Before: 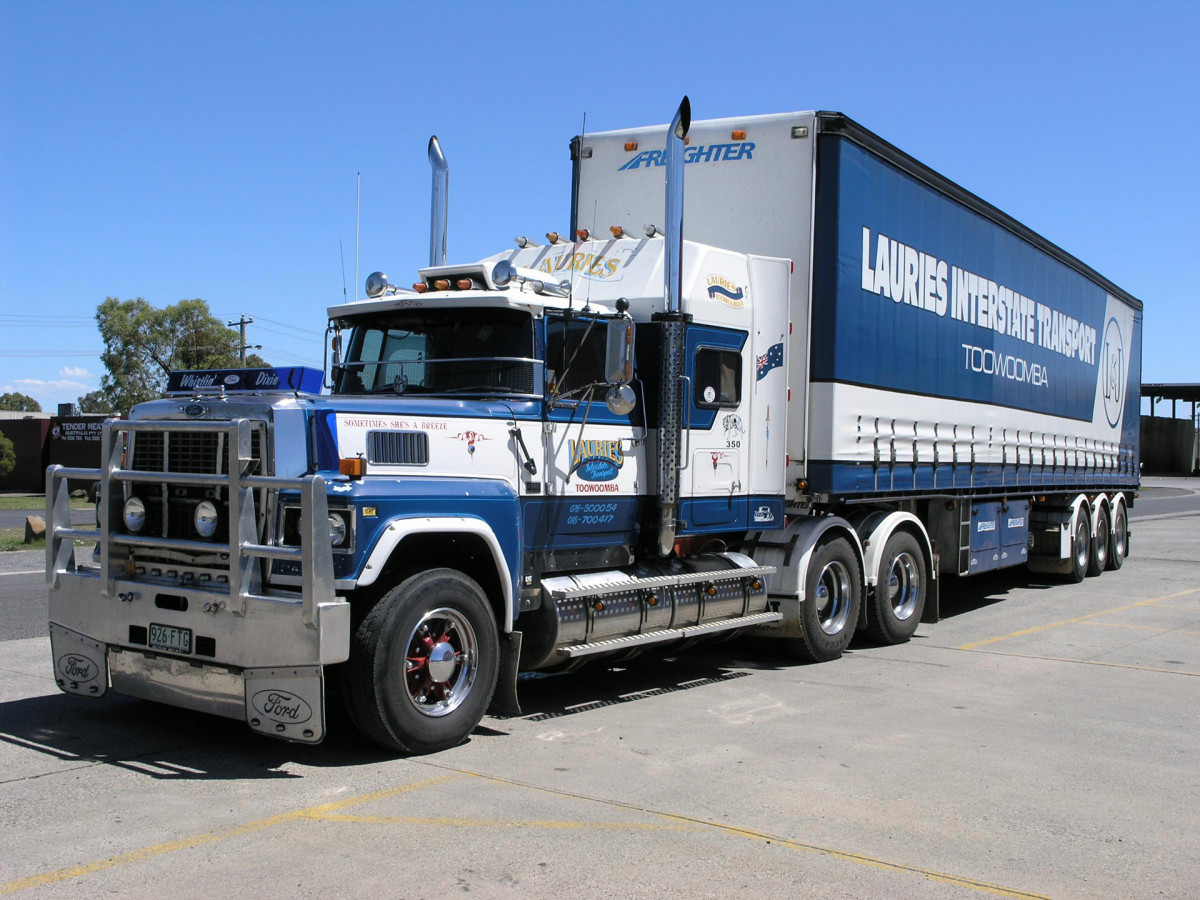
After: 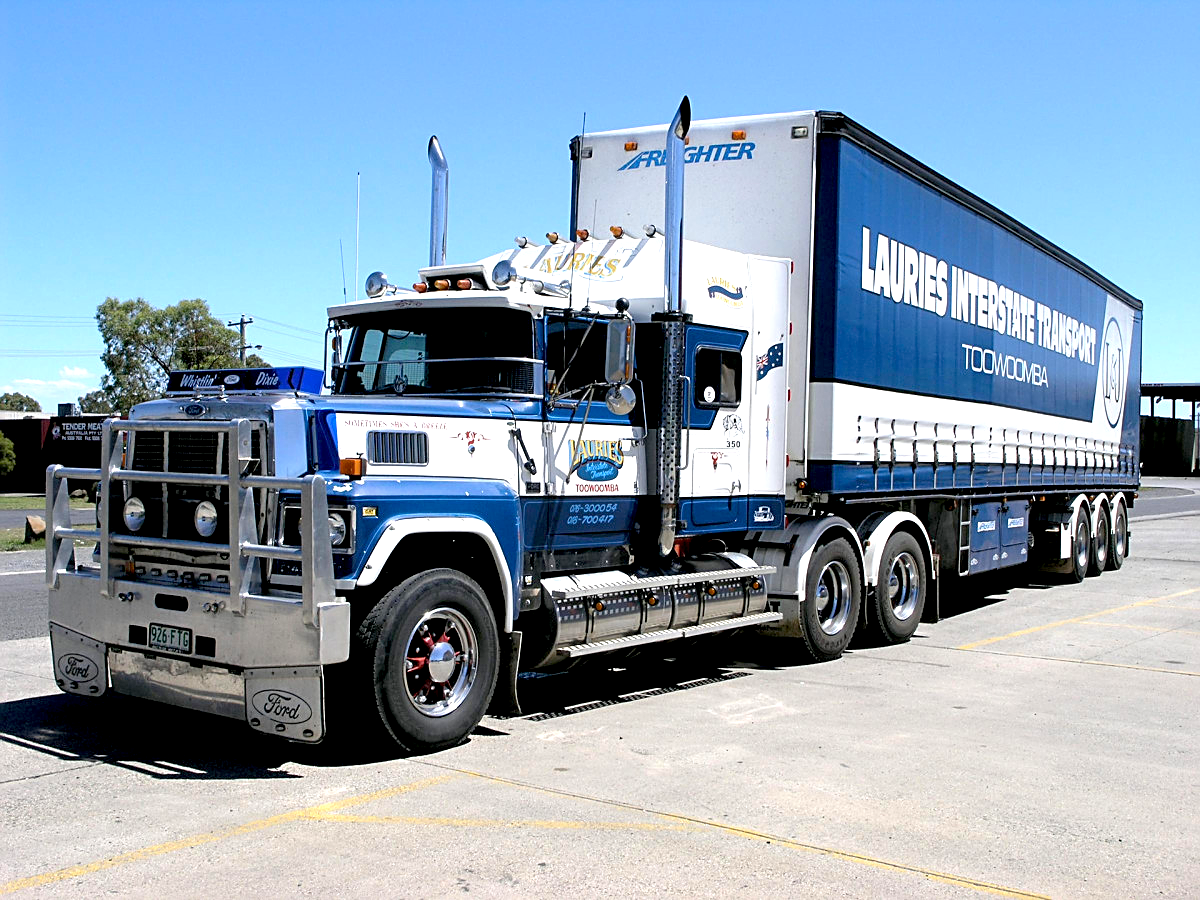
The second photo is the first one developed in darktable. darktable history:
sharpen: on, module defaults
exposure: black level correction 0.012, exposure 0.7 EV, compensate exposure bias true, compensate highlight preservation false
